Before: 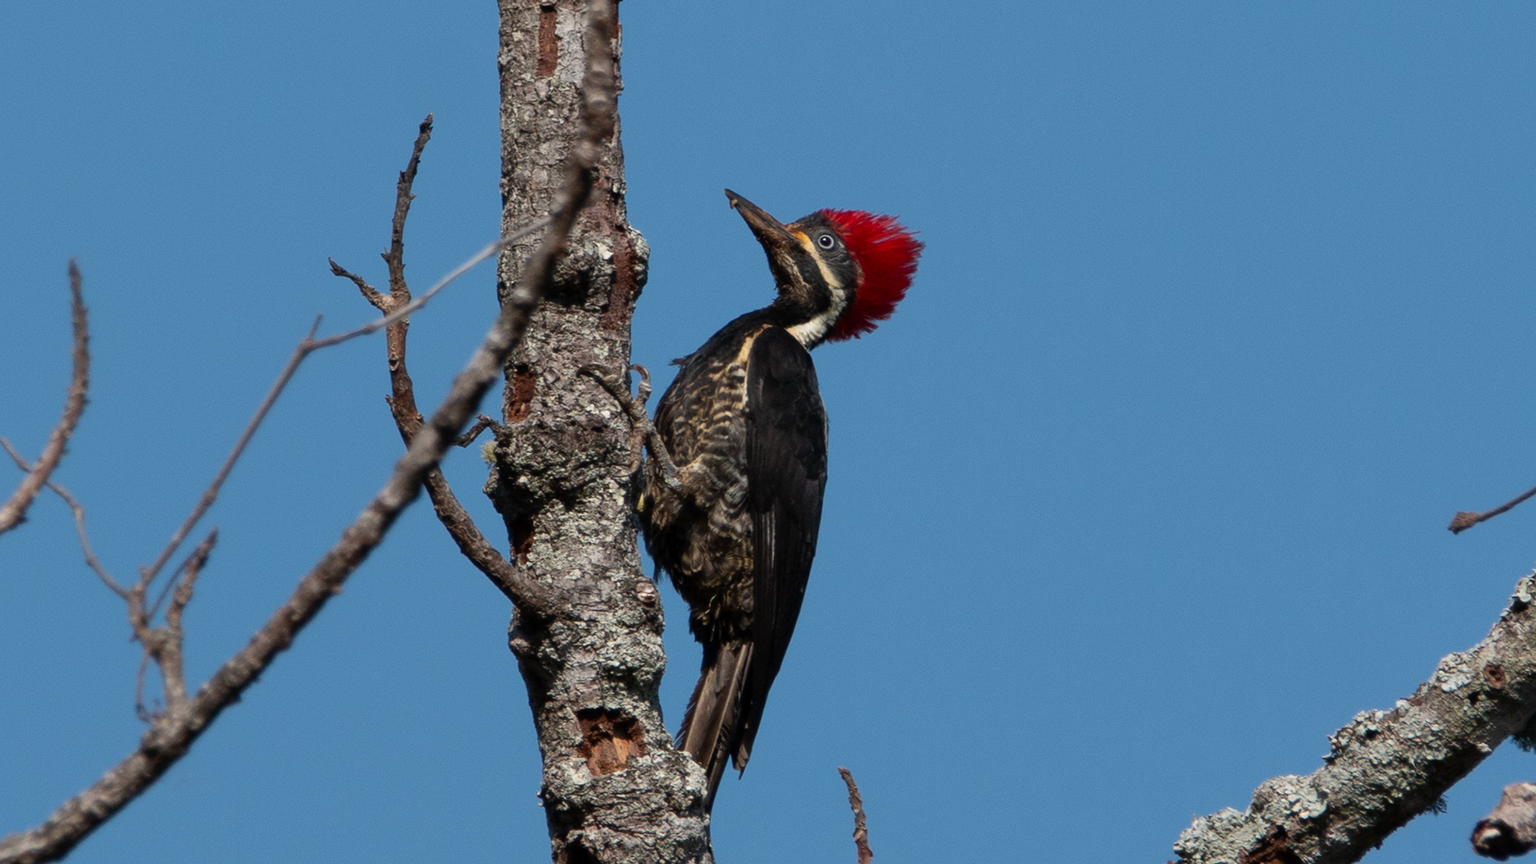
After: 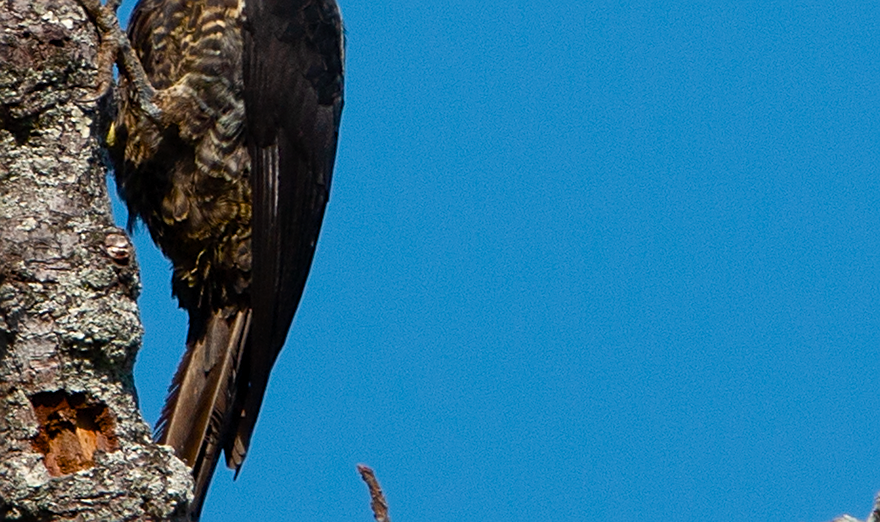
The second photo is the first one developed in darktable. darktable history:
color balance rgb: perceptual saturation grading › global saturation 45%, perceptual saturation grading › highlights -25%, perceptual saturation grading › shadows 50%, perceptual brilliance grading › global brilliance 3%, global vibrance 3%
crop: left 35.976%, top 45.819%, right 18.162%, bottom 5.807%
sharpen: on, module defaults
